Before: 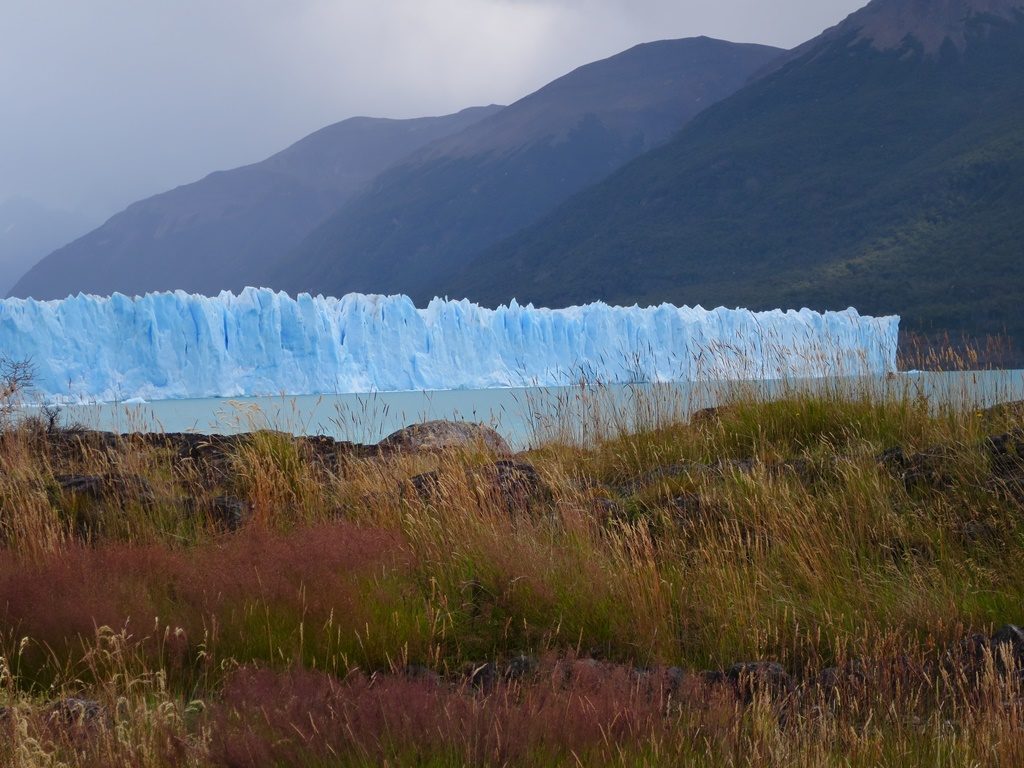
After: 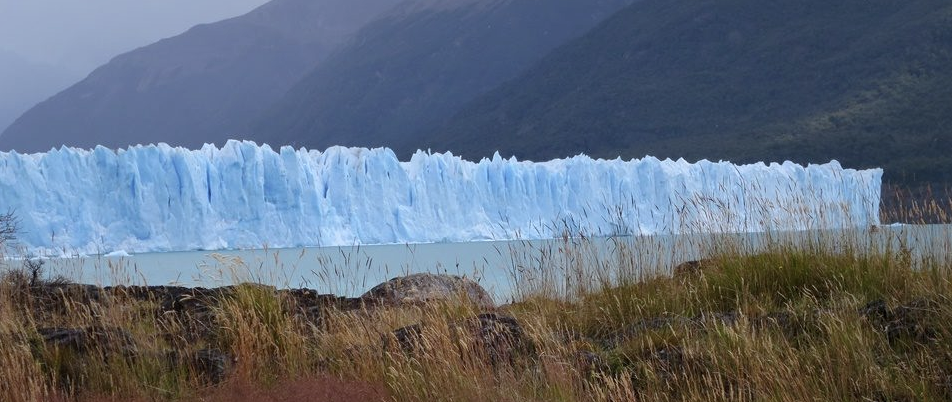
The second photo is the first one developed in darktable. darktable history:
white balance: red 0.974, blue 1.044
exposure: exposure 0.02 EV, compensate highlight preservation false
crop: left 1.744%, top 19.225%, right 5.069%, bottom 28.357%
local contrast: mode bilateral grid, contrast 20, coarseness 50, detail 120%, midtone range 0.2
rotate and perspective: automatic cropping original format, crop left 0, crop top 0
color correction: saturation 0.8
